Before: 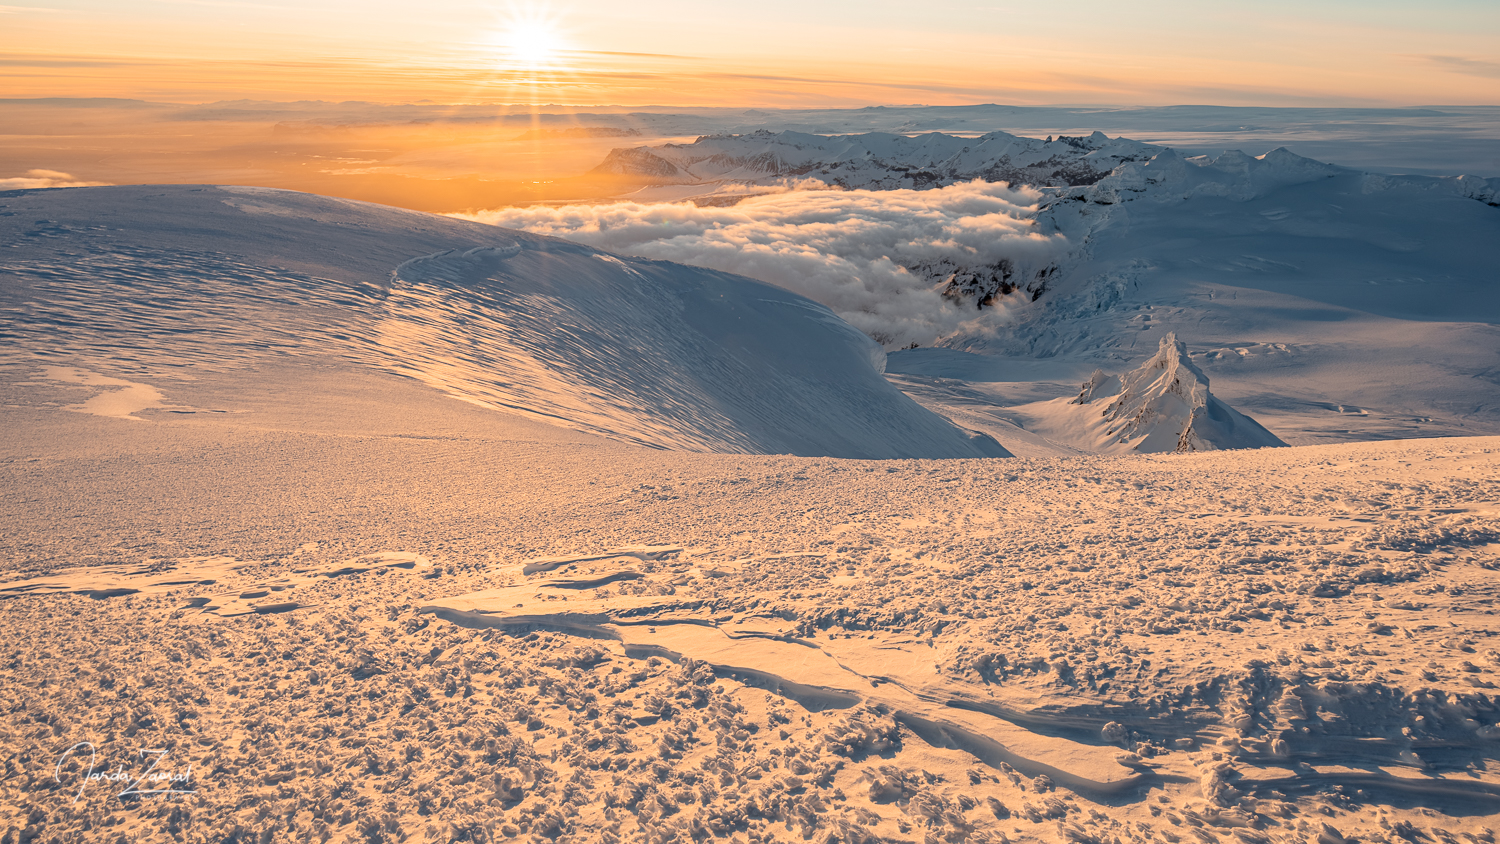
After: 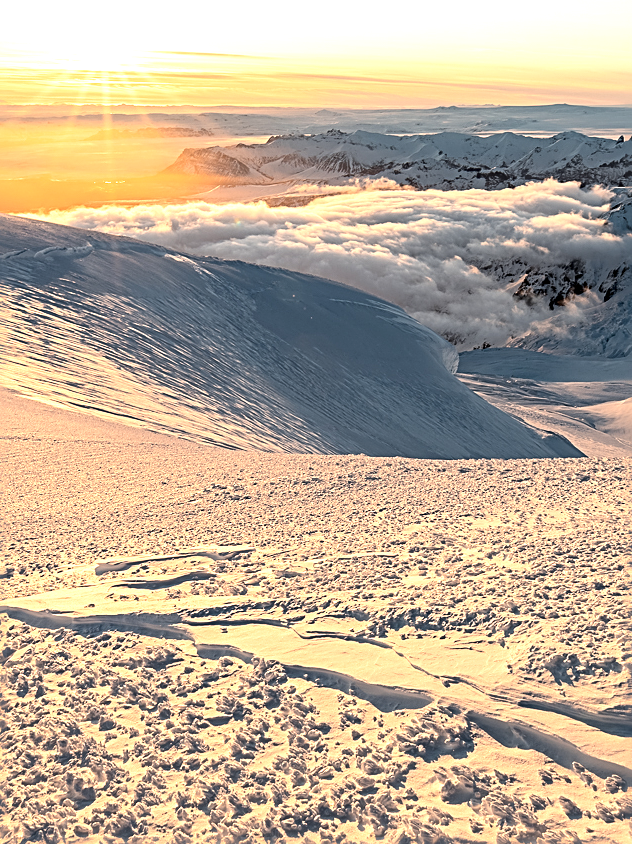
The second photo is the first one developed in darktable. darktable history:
tone equalizer: -8 EV -0.75 EV, -7 EV -0.7 EV, -6 EV -0.6 EV, -5 EV -0.4 EV, -3 EV 0.4 EV, -2 EV 0.6 EV, -1 EV 0.7 EV, +0 EV 0.75 EV, edges refinement/feathering 500, mask exposure compensation -1.57 EV, preserve details no
sharpen: radius 2.767
crop: left 28.583%, right 29.231%
